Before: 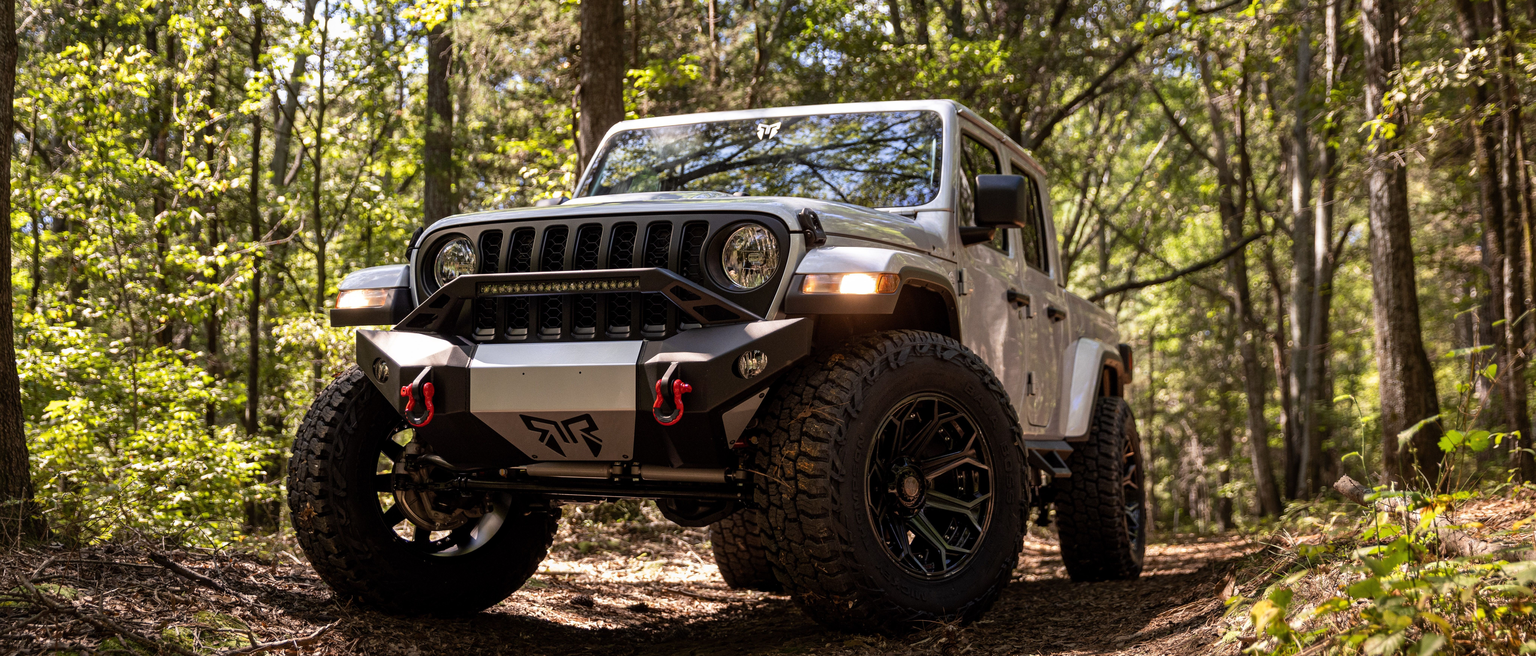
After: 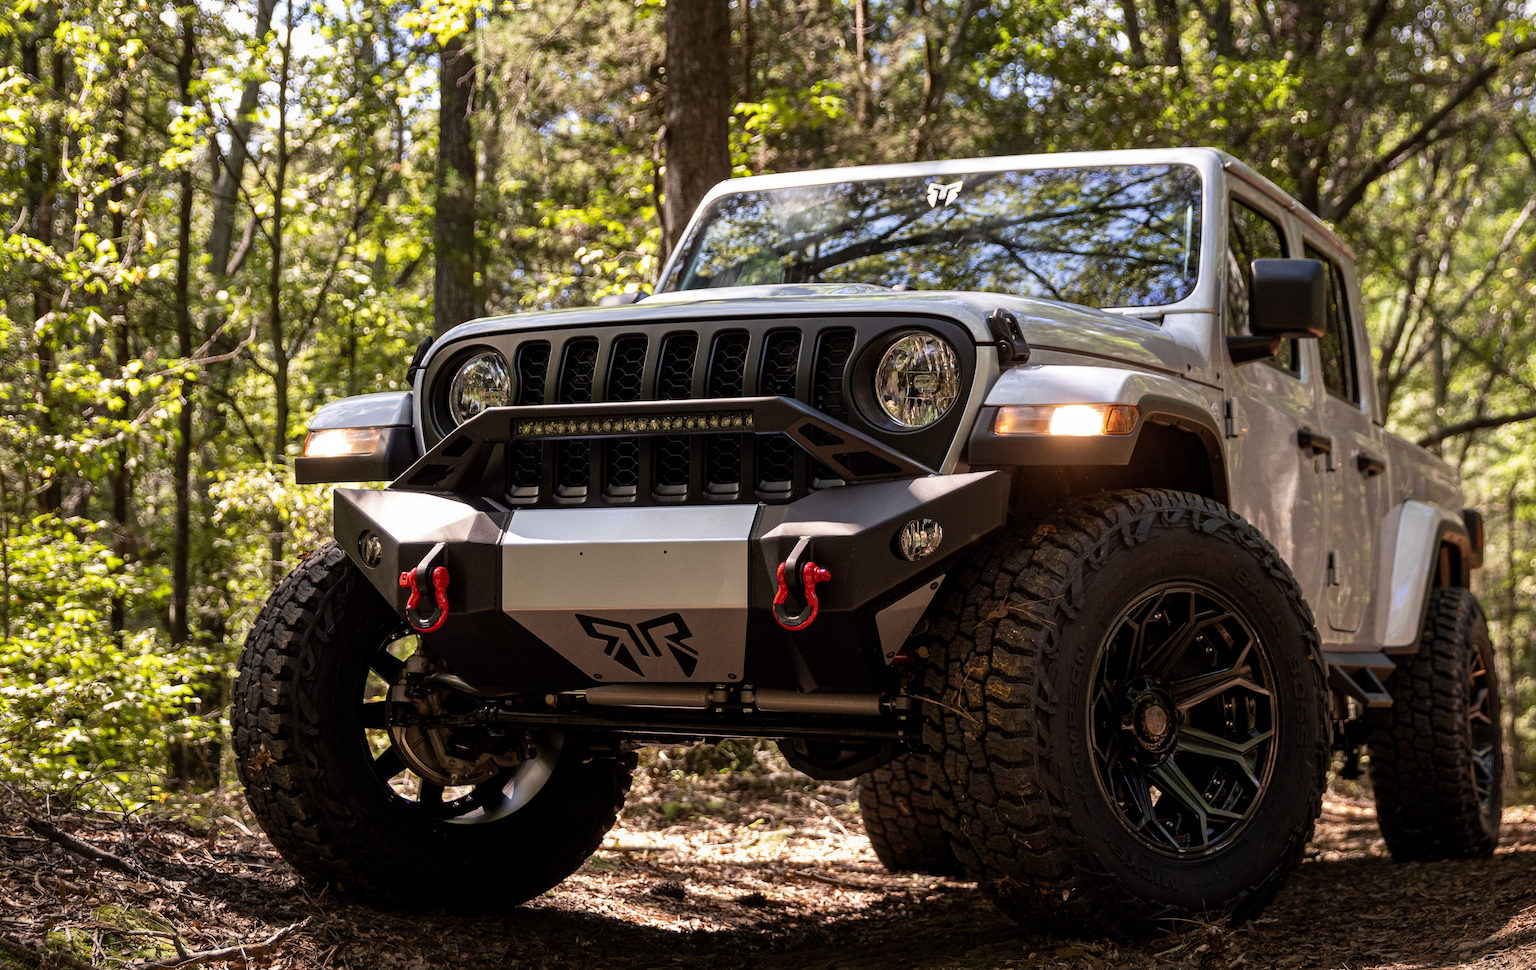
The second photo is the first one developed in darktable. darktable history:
crop and rotate: left 8.555%, right 23.916%
